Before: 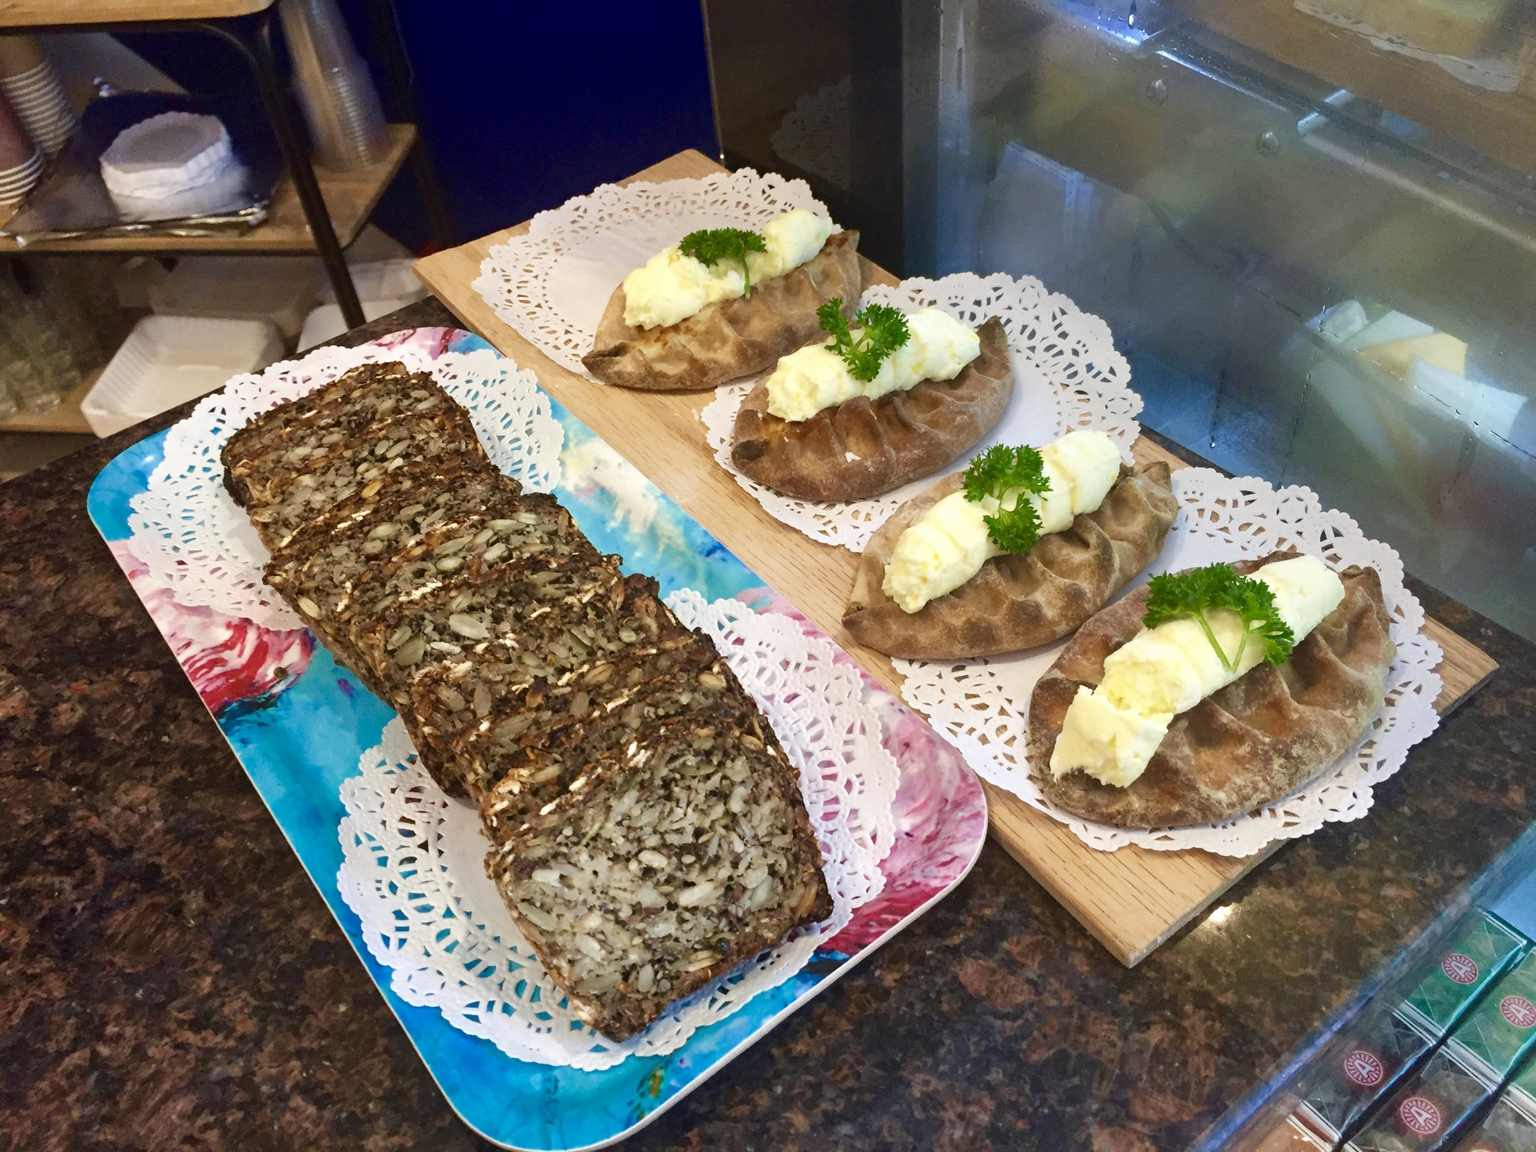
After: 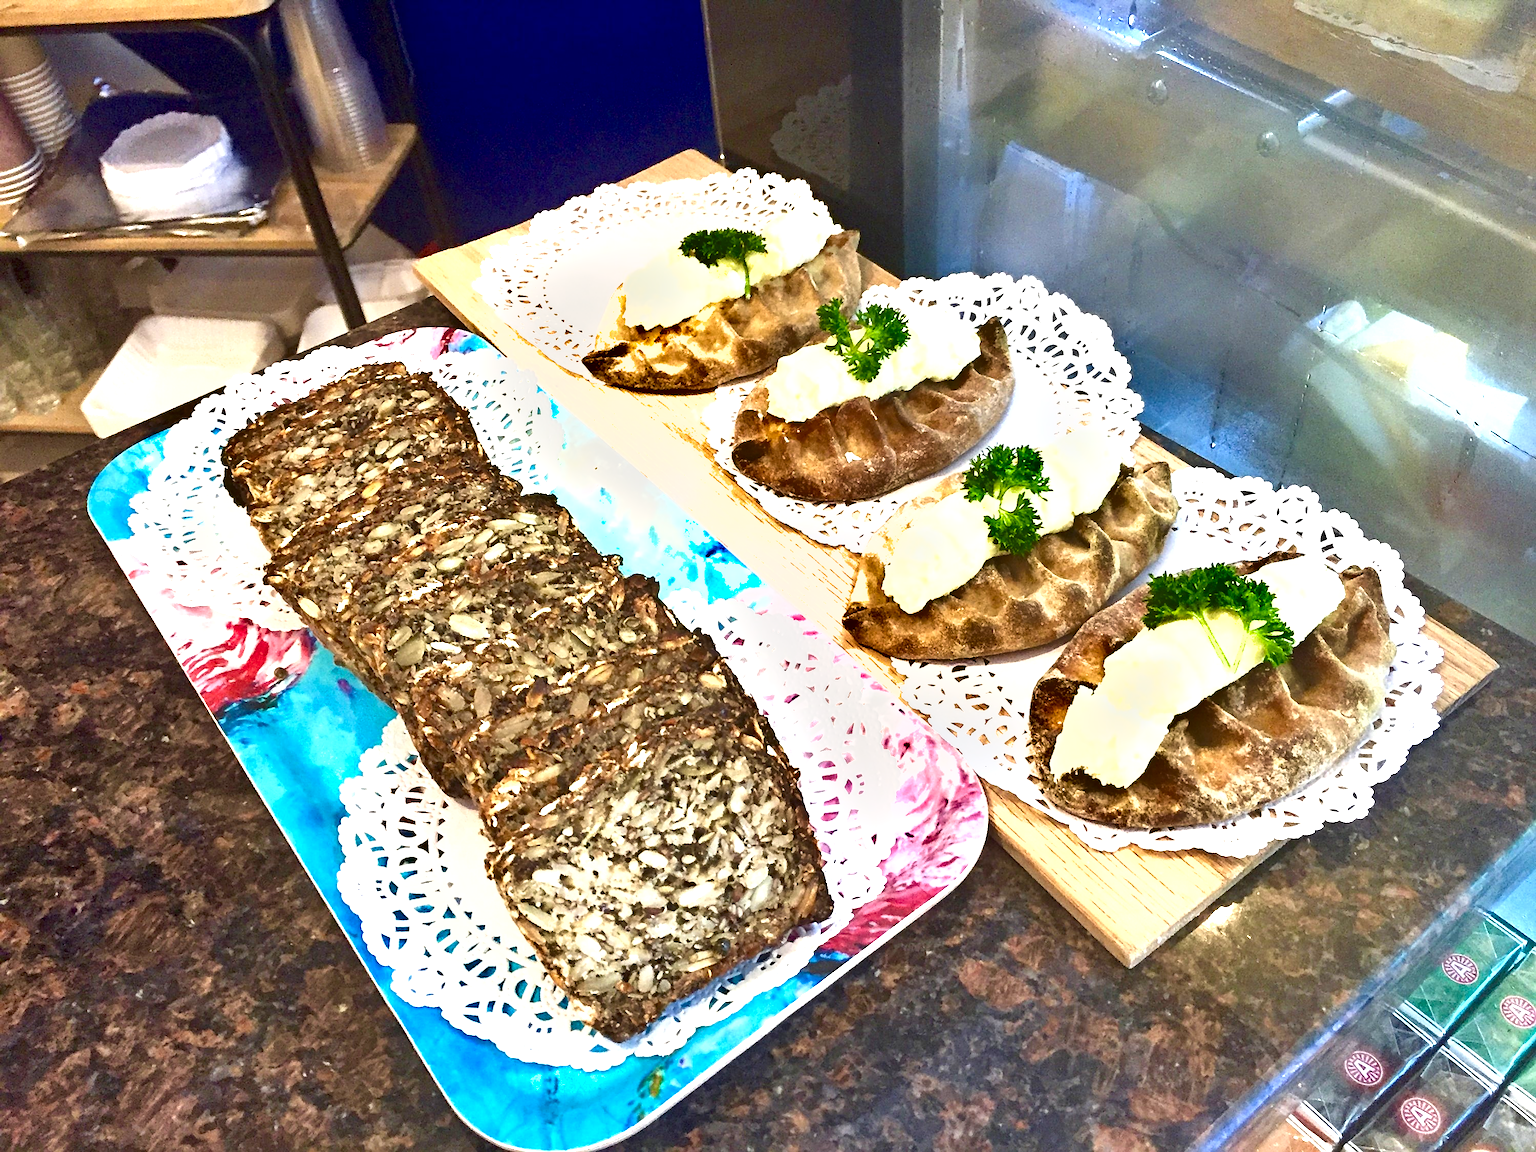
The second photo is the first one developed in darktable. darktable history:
shadows and highlights: shadows 12, white point adjustment 1.2, soften with gaussian
sharpen: on, module defaults
exposure: black level correction 0.001, exposure 1.3 EV, compensate highlight preservation false
